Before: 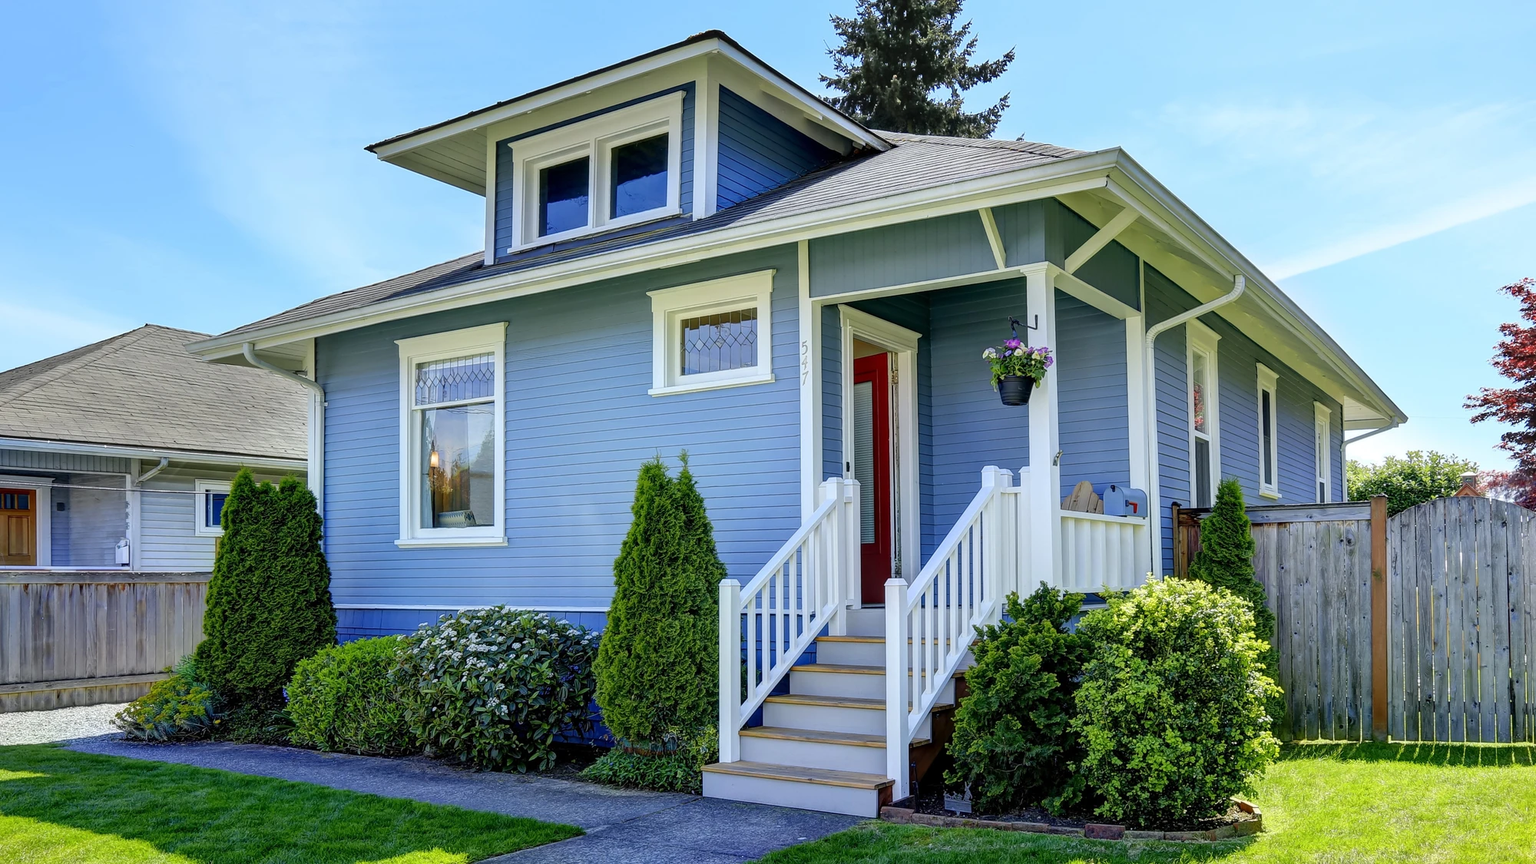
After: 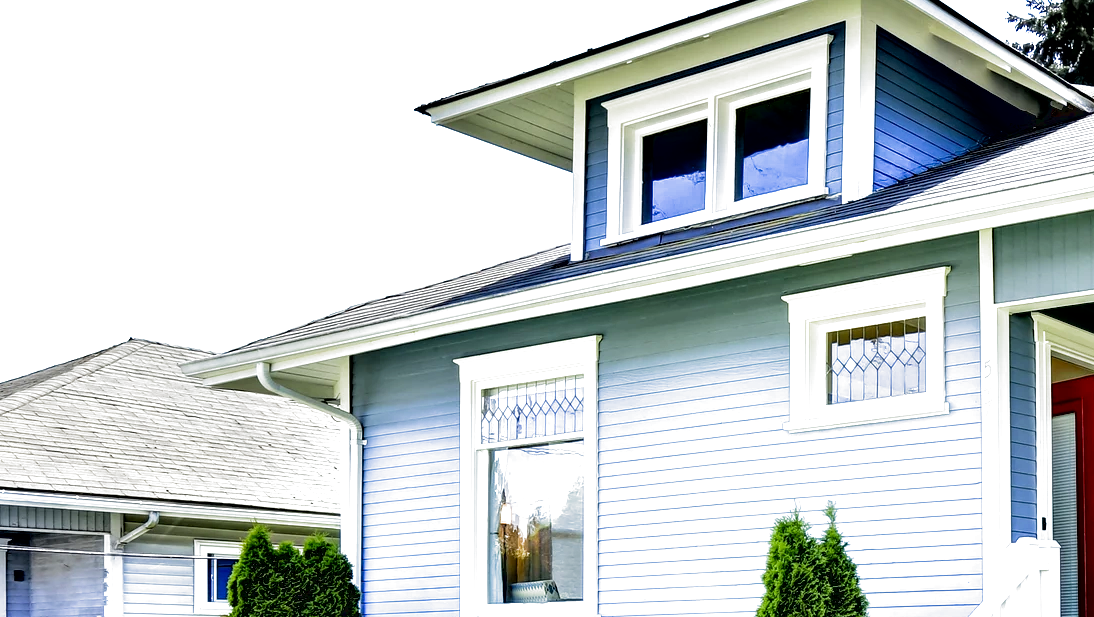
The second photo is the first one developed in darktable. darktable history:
local contrast: mode bilateral grid, contrast 25, coarseness 50, detail 123%, midtone range 0.2
filmic rgb: black relative exposure -8.2 EV, white relative exposure 2.2 EV, threshold 3 EV, hardness 7.11, latitude 75%, contrast 1.325, highlights saturation mix -2%, shadows ↔ highlights balance 30%, preserve chrominance RGB euclidean norm, color science v5 (2021), contrast in shadows safe, contrast in highlights safe, enable highlight reconstruction true
crop and rotate: left 3.047%, top 7.509%, right 42.236%, bottom 37.598%
exposure: black level correction 0.01, exposure 1 EV, compensate highlight preservation false
